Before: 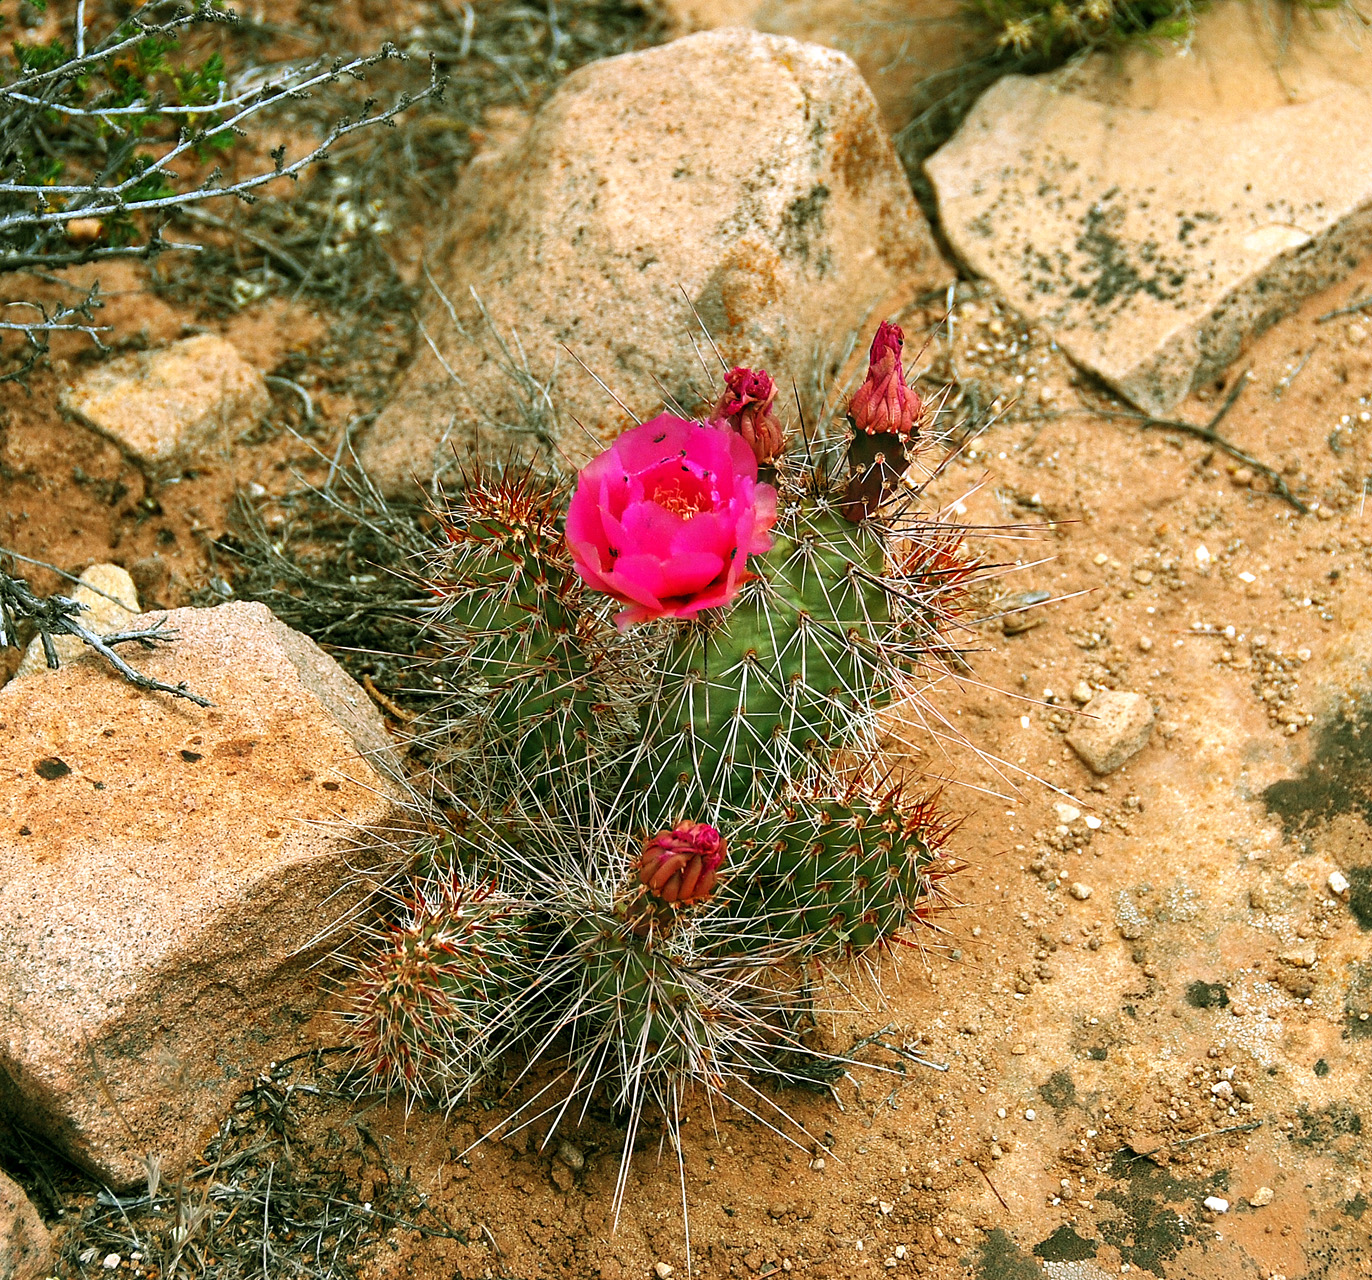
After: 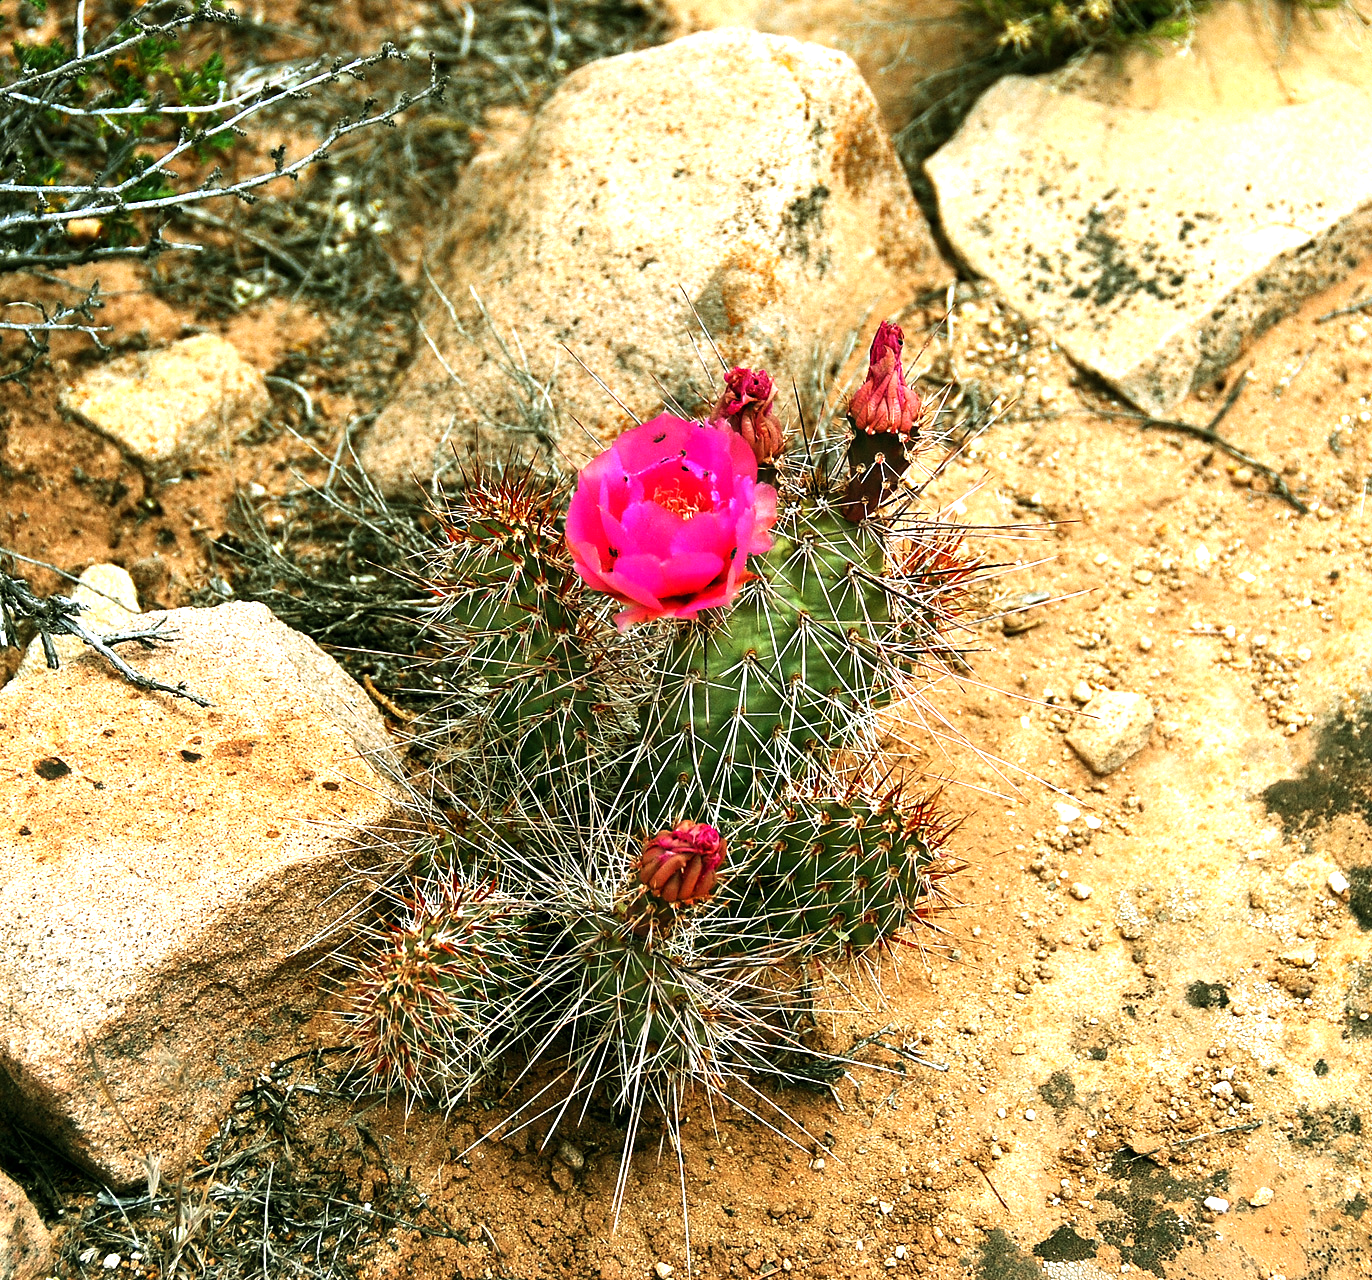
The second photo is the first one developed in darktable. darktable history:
tone equalizer: -8 EV -0.728 EV, -7 EV -0.674 EV, -6 EV -0.636 EV, -5 EV -0.382 EV, -3 EV 0.384 EV, -2 EV 0.6 EV, -1 EV 0.679 EV, +0 EV 0.731 EV, edges refinement/feathering 500, mask exposure compensation -1.57 EV, preserve details no
exposure: exposure 0.168 EV, compensate highlight preservation false
